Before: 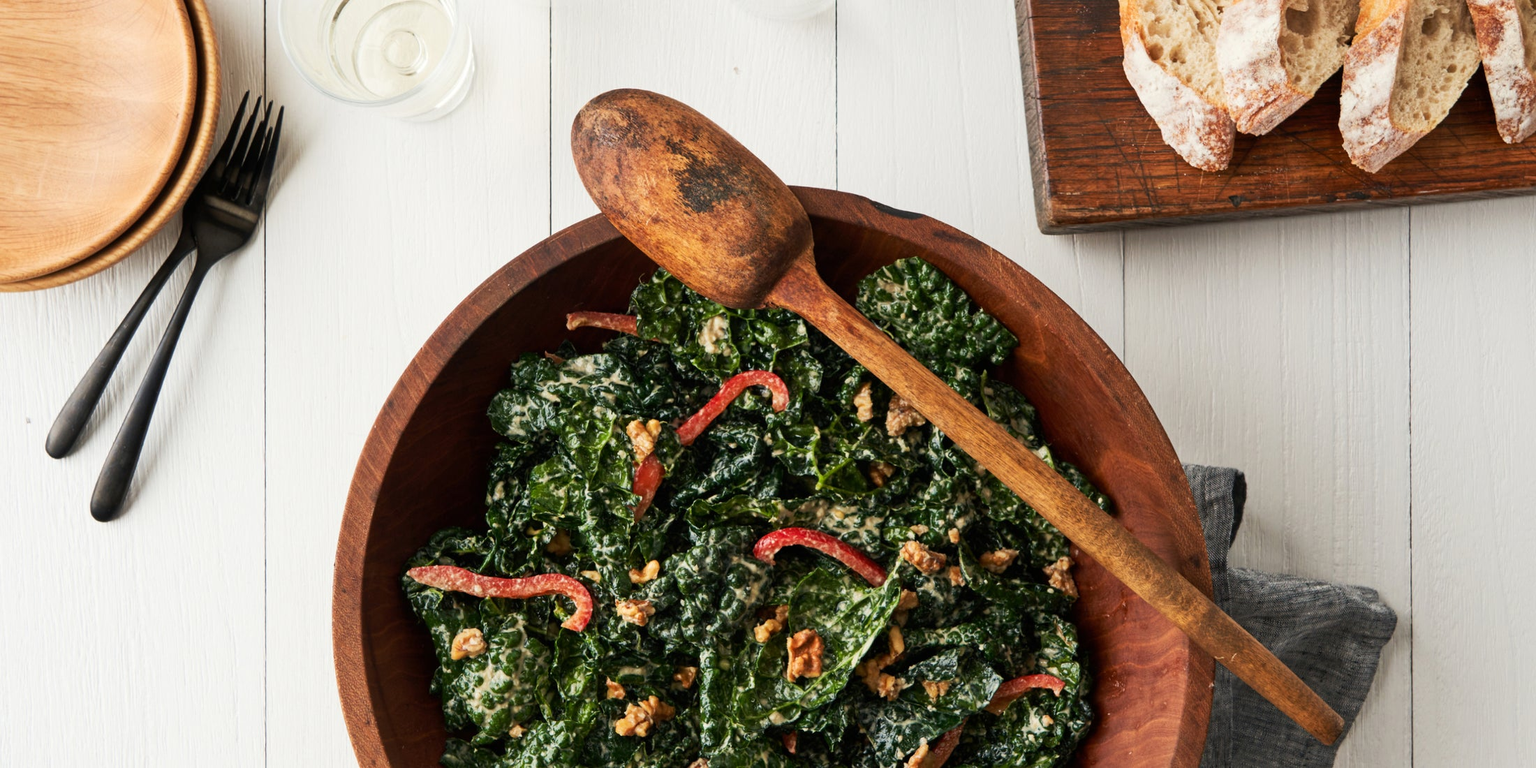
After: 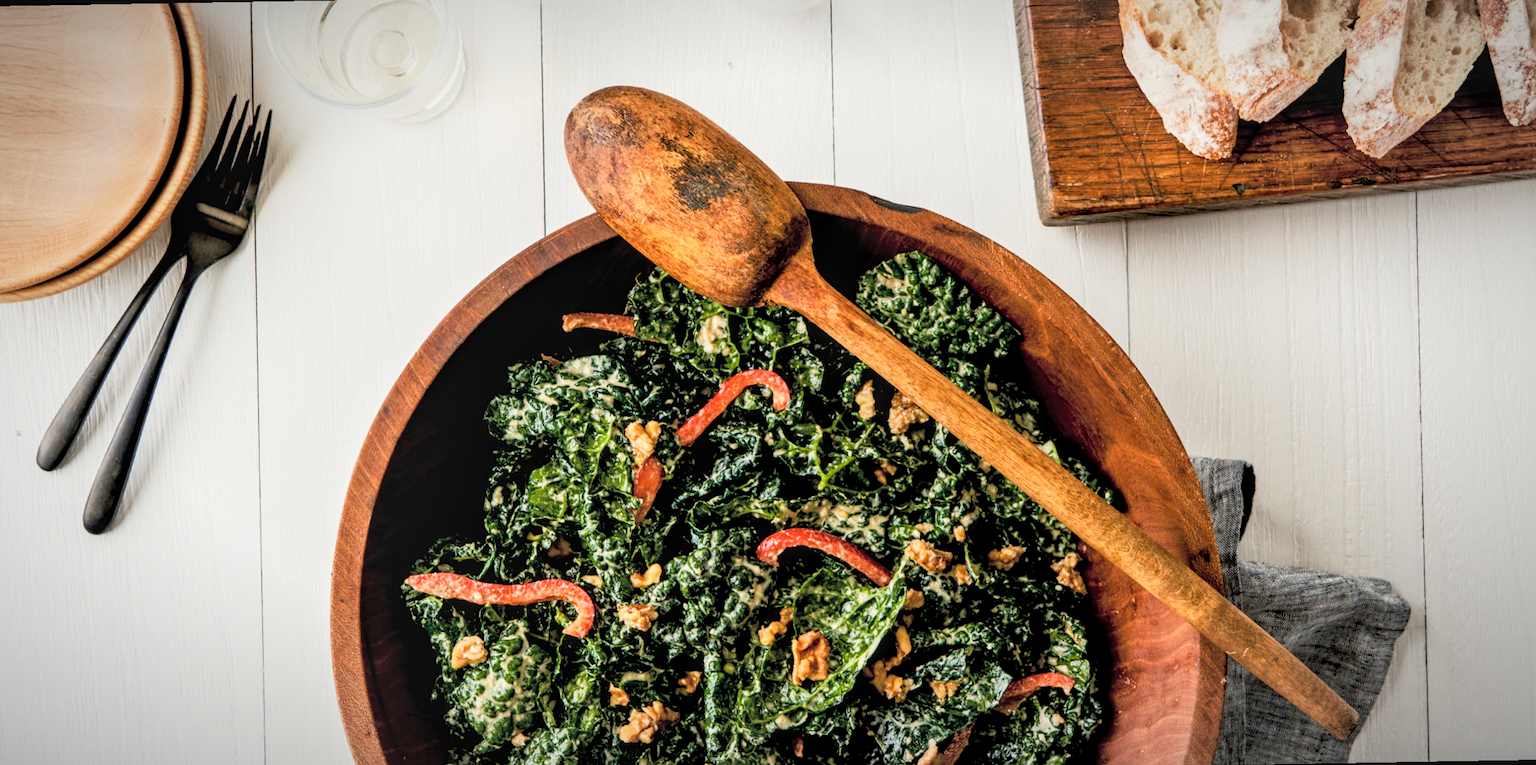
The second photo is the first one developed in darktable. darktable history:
local contrast: detail 130%
exposure: black level correction 0.012, compensate highlight preservation false
global tonemap: drago (0.7, 100)
rotate and perspective: rotation -1°, crop left 0.011, crop right 0.989, crop top 0.025, crop bottom 0.975
color balance rgb: perceptual saturation grading › global saturation 20%, perceptual saturation grading › highlights -25%, perceptual saturation grading › shadows 25%
vignetting: fall-off radius 60%, automatic ratio true
